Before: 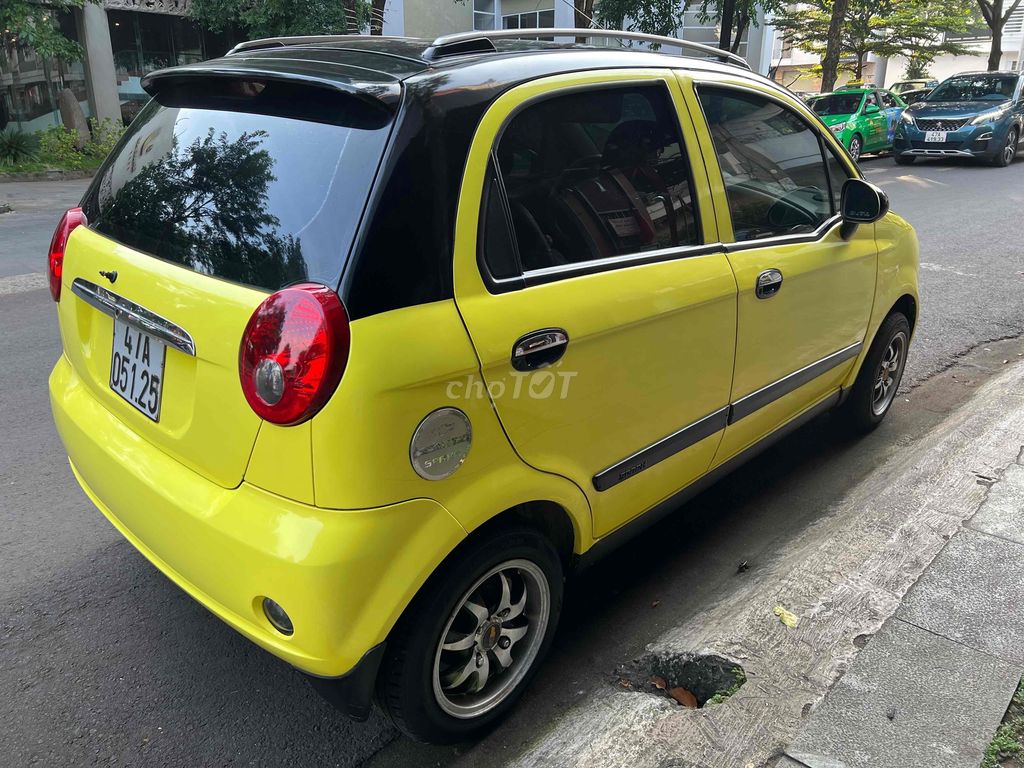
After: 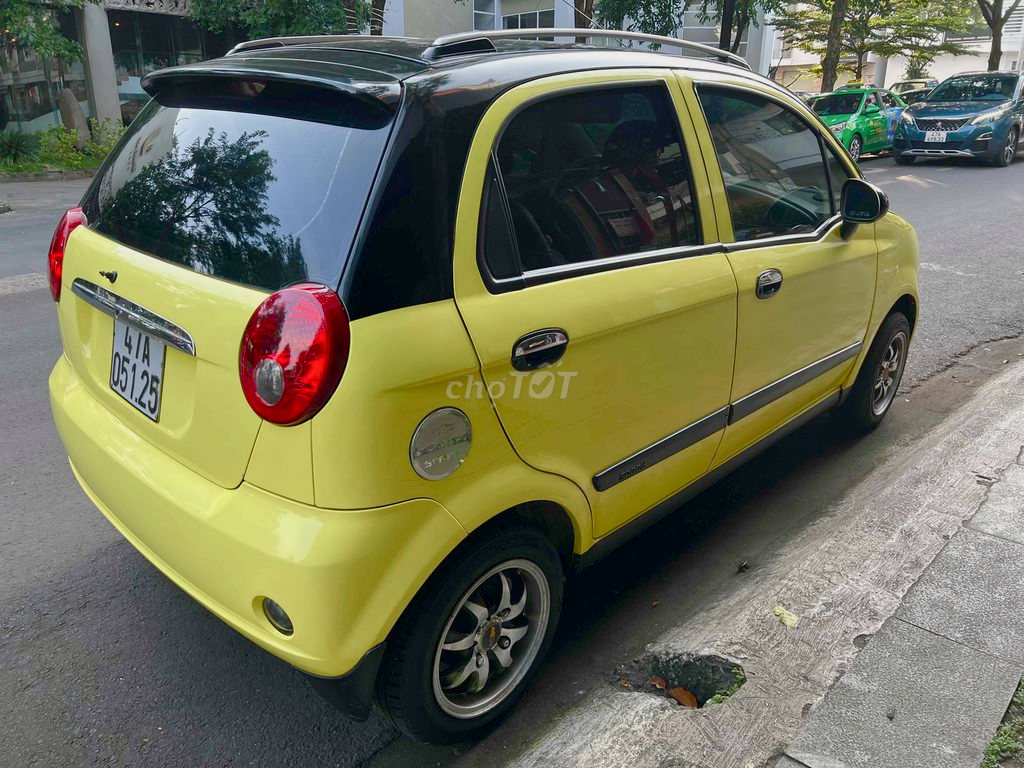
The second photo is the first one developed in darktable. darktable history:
color balance rgb: shadows lift › chroma 1%, shadows lift › hue 113°, highlights gain › chroma 0.2%, highlights gain › hue 333°, perceptual saturation grading › global saturation 20%, perceptual saturation grading › highlights -50%, perceptual saturation grading › shadows 25%, contrast -10%
